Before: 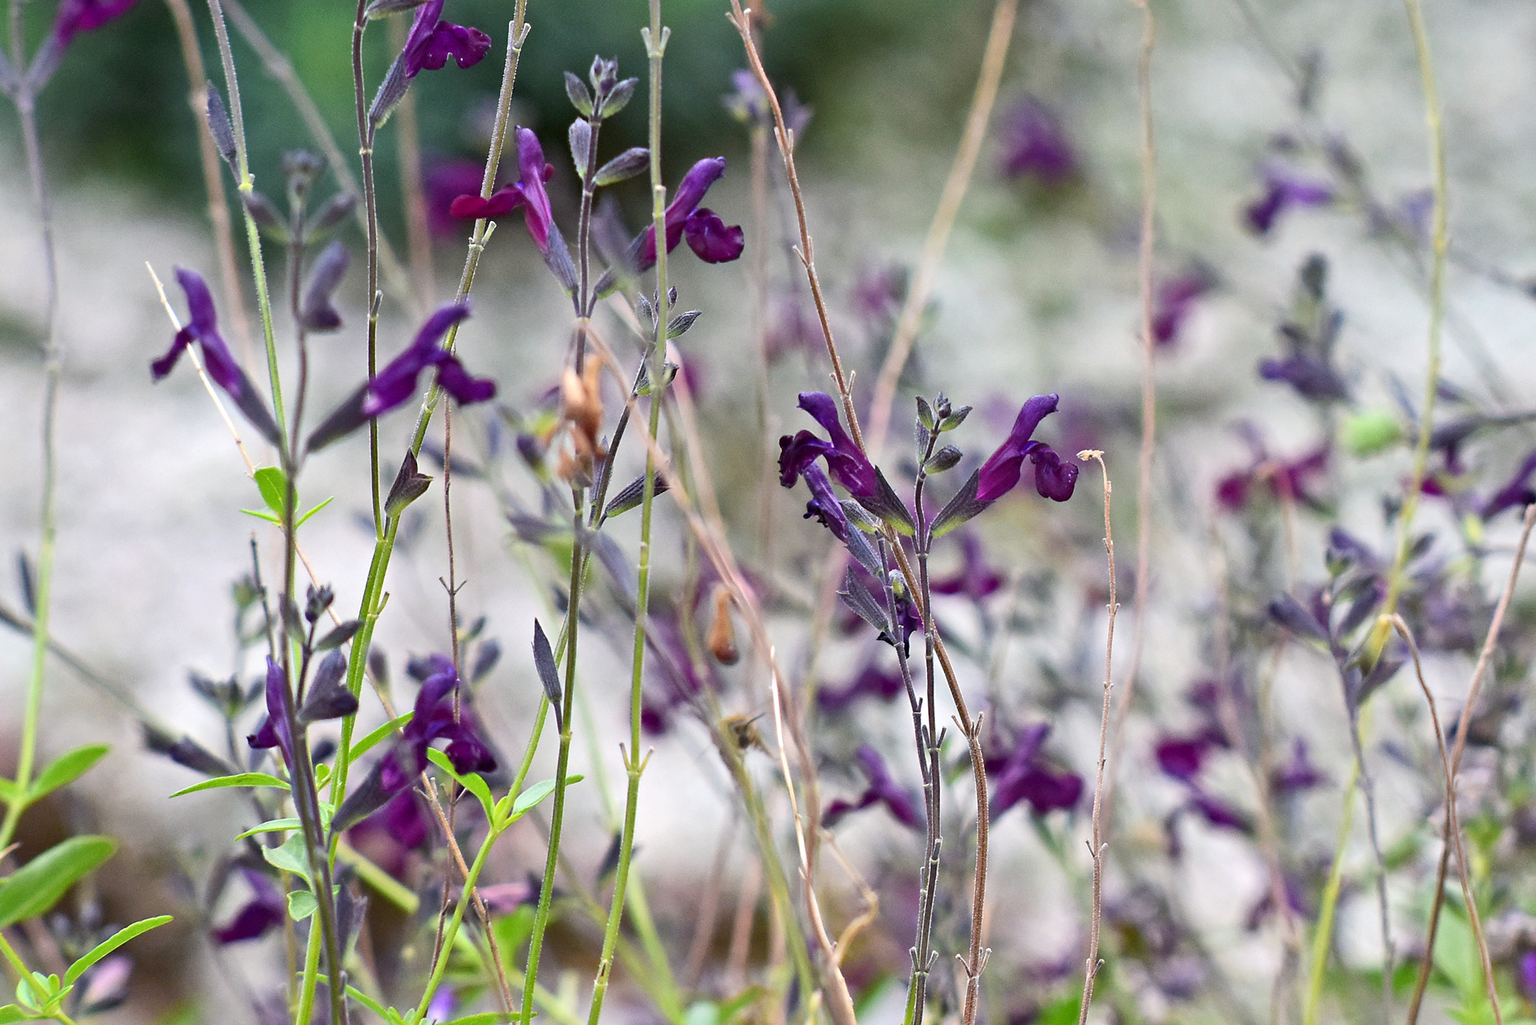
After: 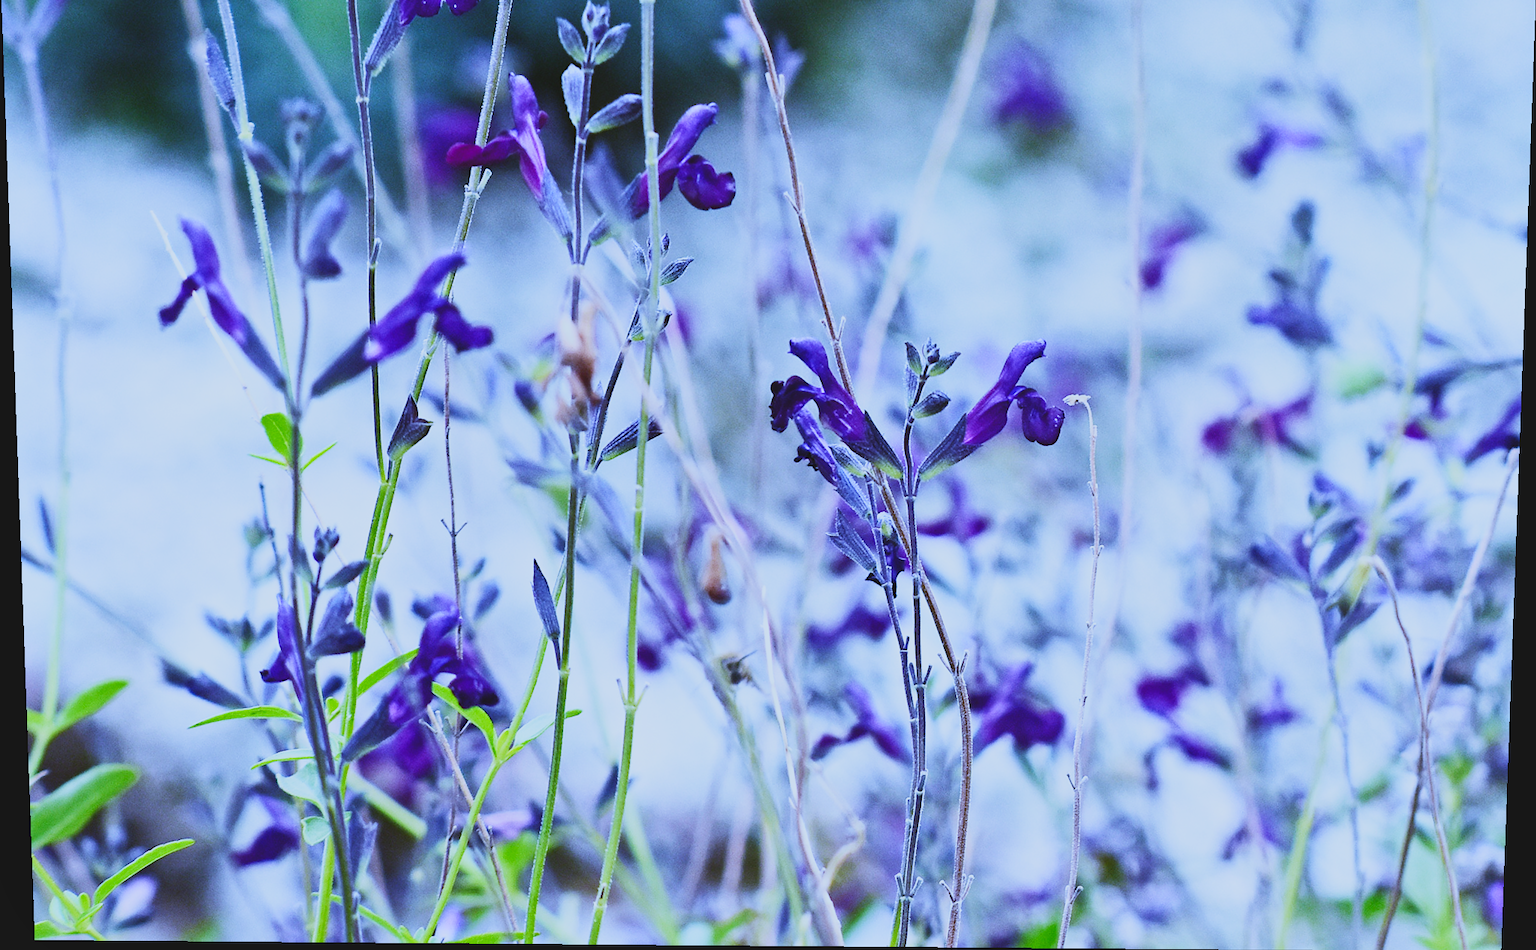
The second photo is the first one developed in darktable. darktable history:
rotate and perspective: lens shift (vertical) 0.048, lens shift (horizontal) -0.024, automatic cropping off
shadows and highlights: radius 121.13, shadows 21.4, white point adjustment -9.72, highlights -14.39, soften with gaussian
white balance: red 0.766, blue 1.537
exposure: black level correction -0.028, compensate highlight preservation false
contrast brightness saturation: contrast 0.2, brightness 0.15, saturation 0.14
crop and rotate: top 6.25%
sigmoid: contrast 1.8, skew -0.2, preserve hue 0%, red attenuation 0.1, red rotation 0.035, green attenuation 0.1, green rotation -0.017, blue attenuation 0.15, blue rotation -0.052, base primaries Rec2020
